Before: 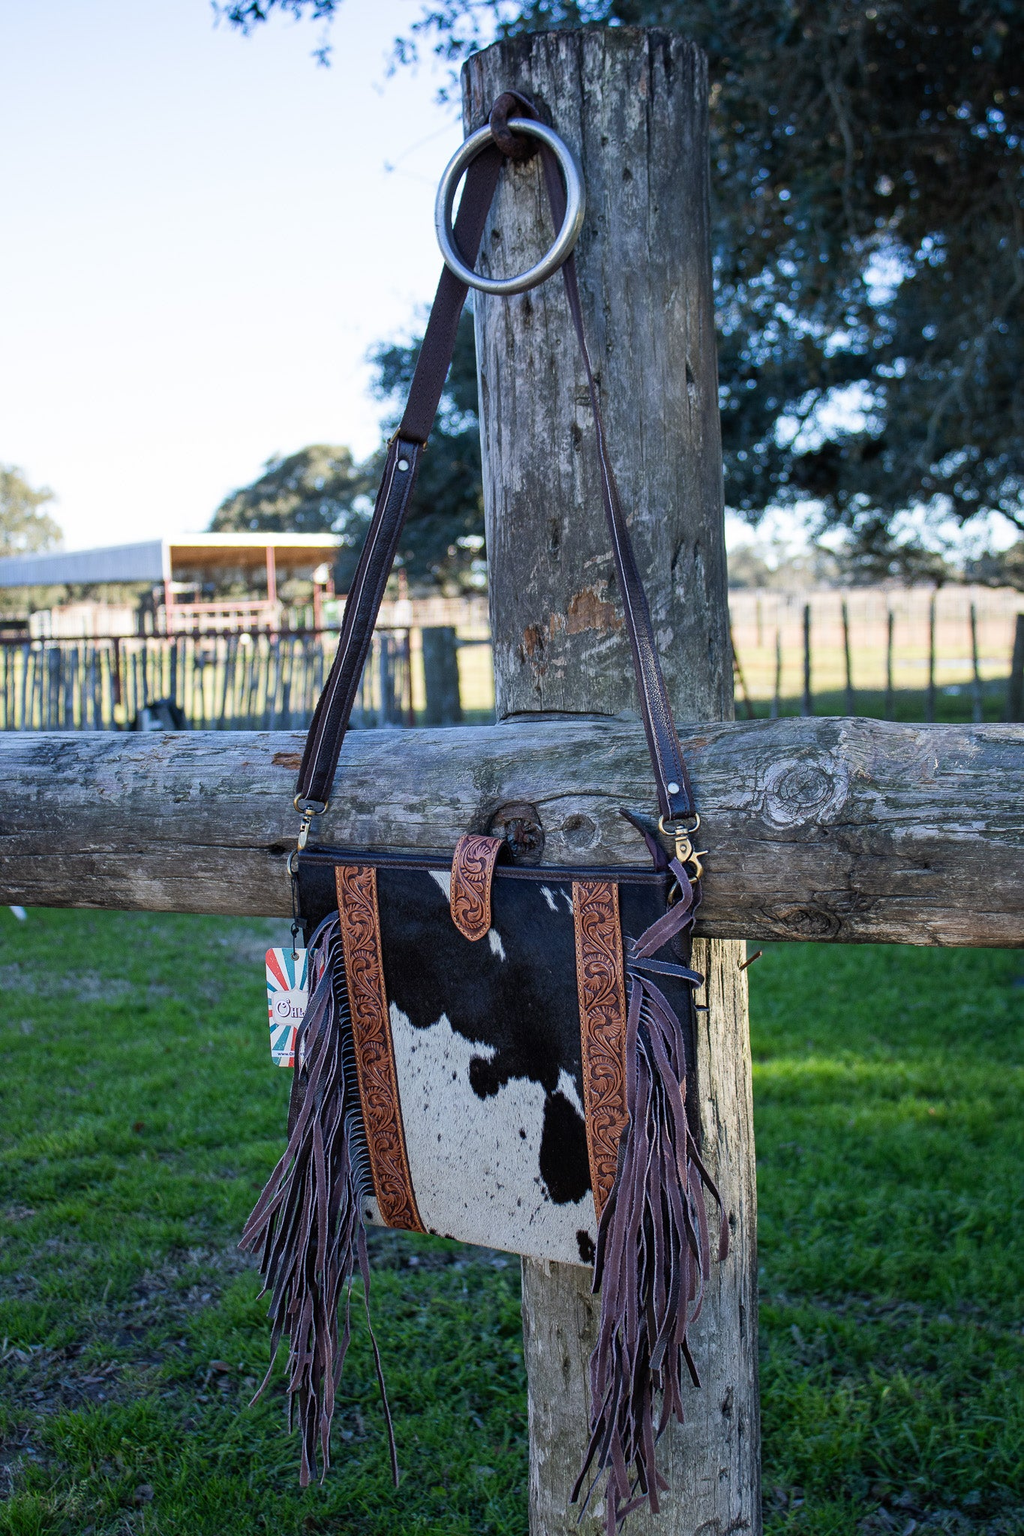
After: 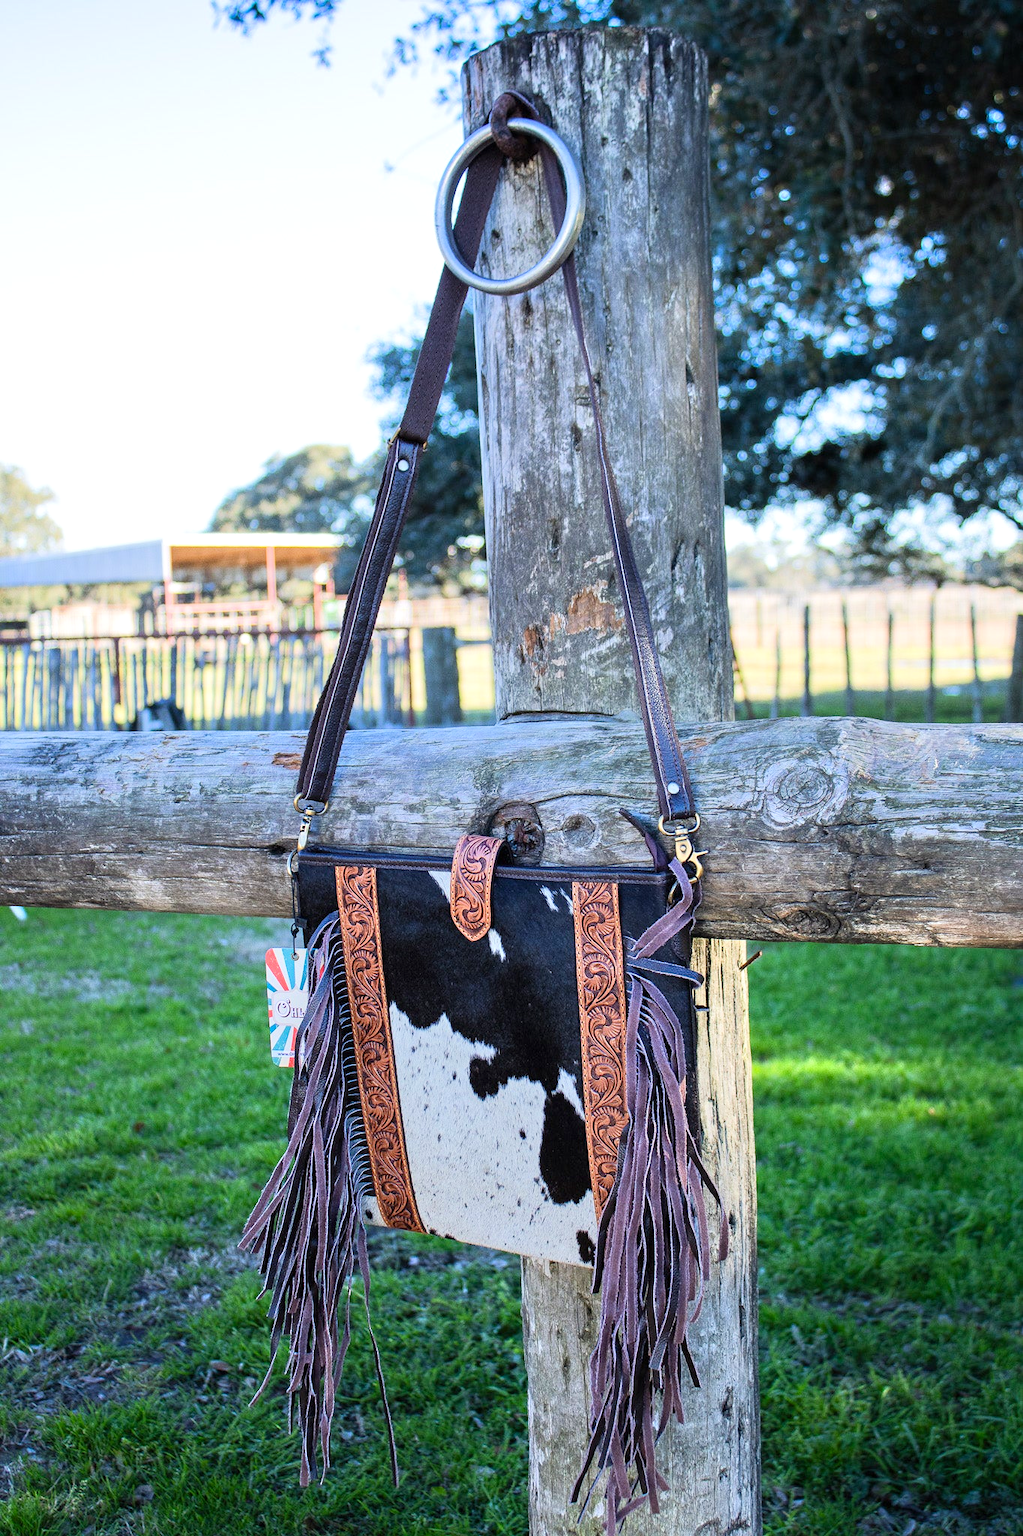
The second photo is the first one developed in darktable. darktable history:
color balance rgb: perceptual saturation grading › global saturation 1.516%, perceptual saturation grading › highlights -1.038%, perceptual saturation grading › mid-tones 4.017%, perceptual saturation grading › shadows 8.382%
tone equalizer: -7 EV 0.163 EV, -6 EV 0.566 EV, -5 EV 1.14 EV, -4 EV 1.36 EV, -3 EV 1.18 EV, -2 EV 0.6 EV, -1 EV 0.156 EV, edges refinement/feathering 500, mask exposure compensation -1.57 EV, preserve details guided filter
